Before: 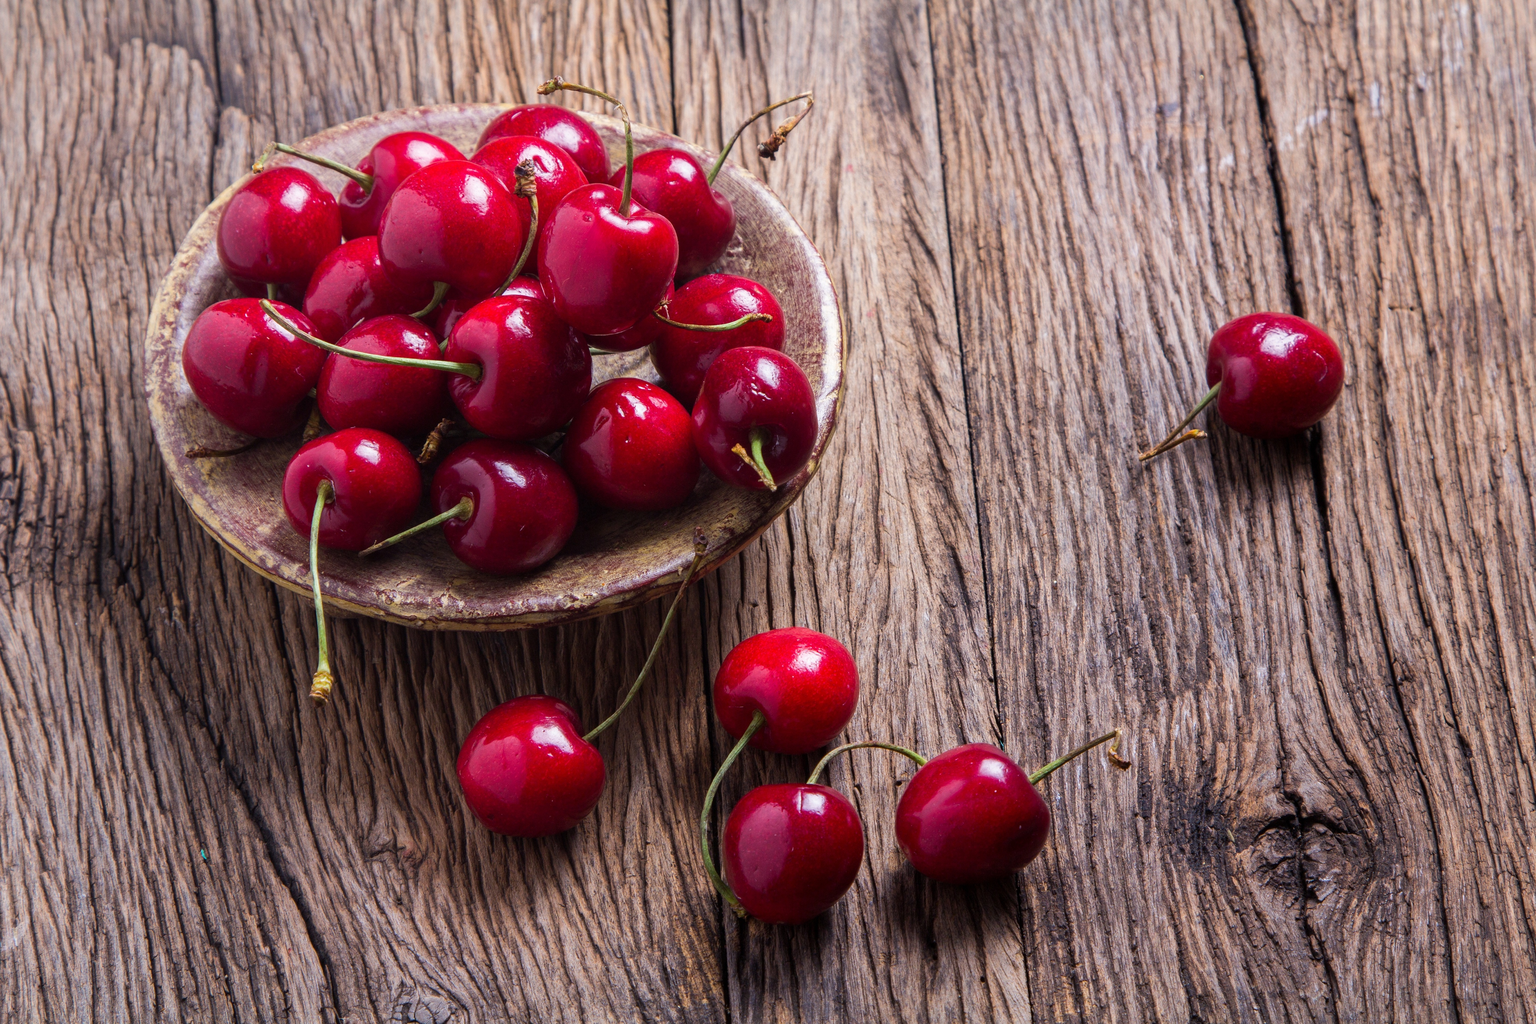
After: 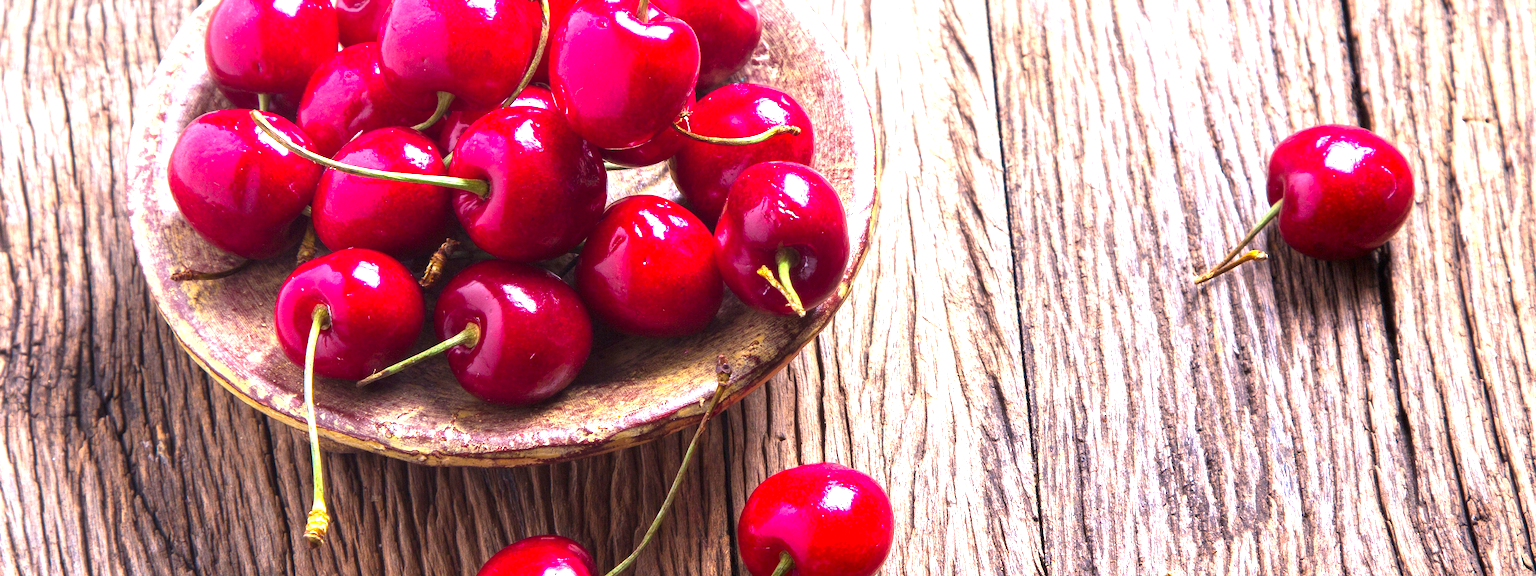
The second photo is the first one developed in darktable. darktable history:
crop: left 1.744%, top 19.225%, right 5.069%, bottom 28.357%
exposure: black level correction 0, exposure 1.741 EV, compensate exposure bias true, compensate highlight preservation false
color correction: highlights a* 0.003, highlights b* -0.283
contrast brightness saturation: saturation 0.18
